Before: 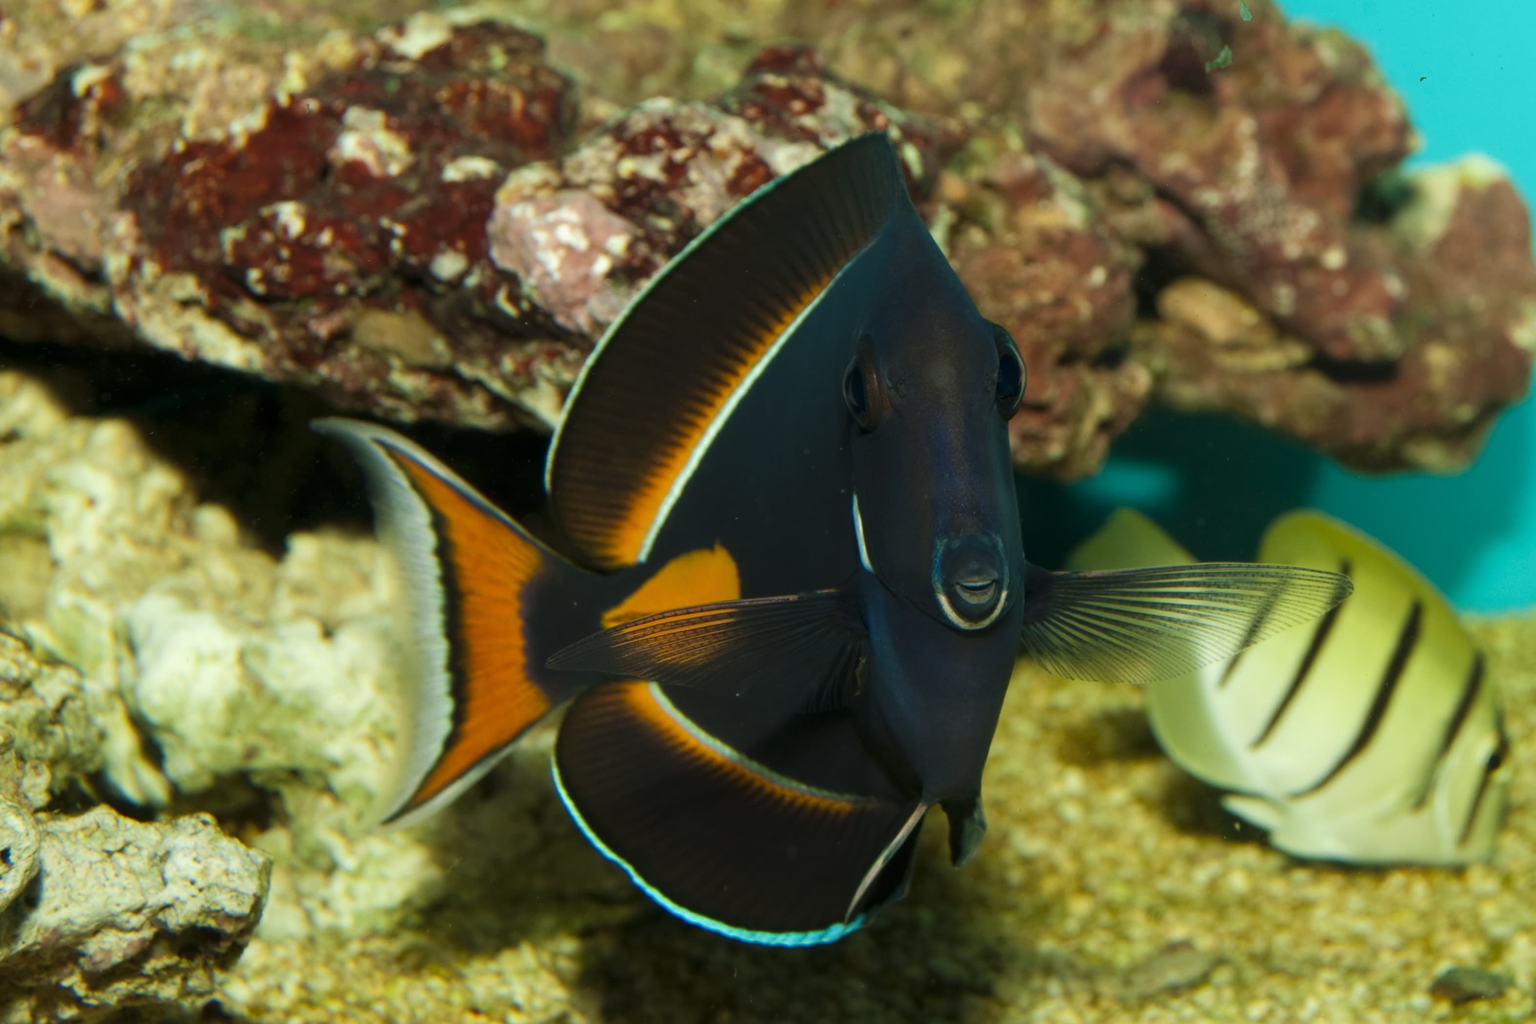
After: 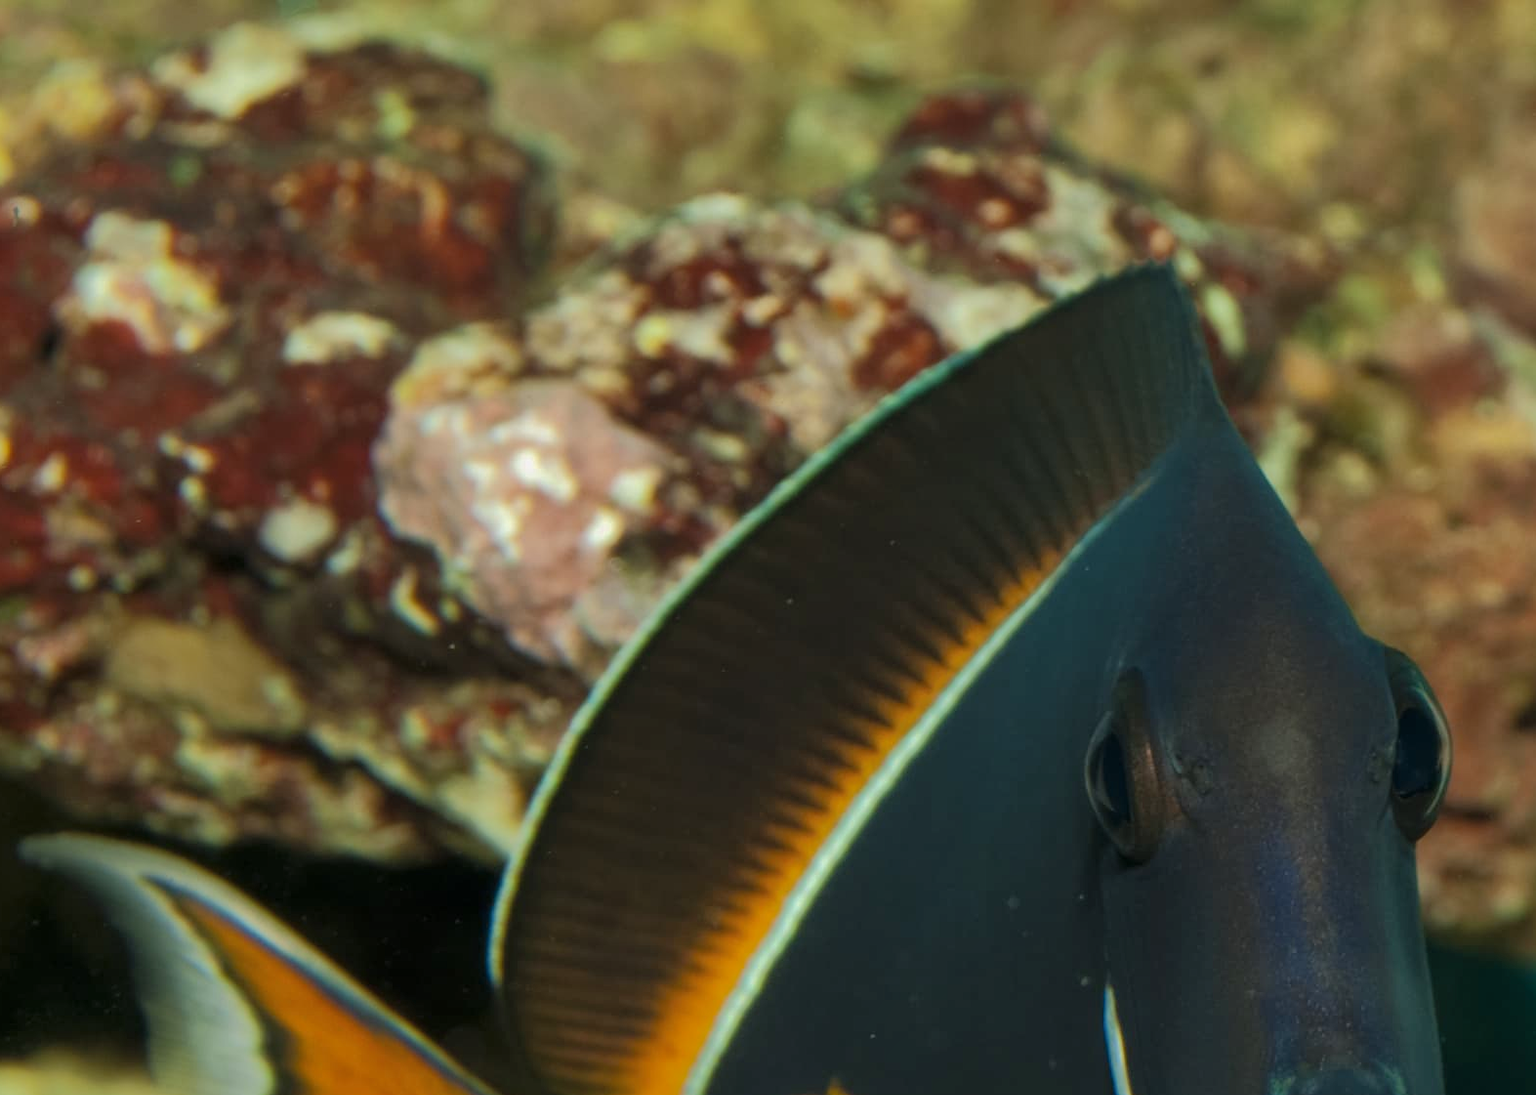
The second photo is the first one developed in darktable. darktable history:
shadows and highlights: shadows 40, highlights -60
crop: left 19.556%, right 30.401%, bottom 46.458%
